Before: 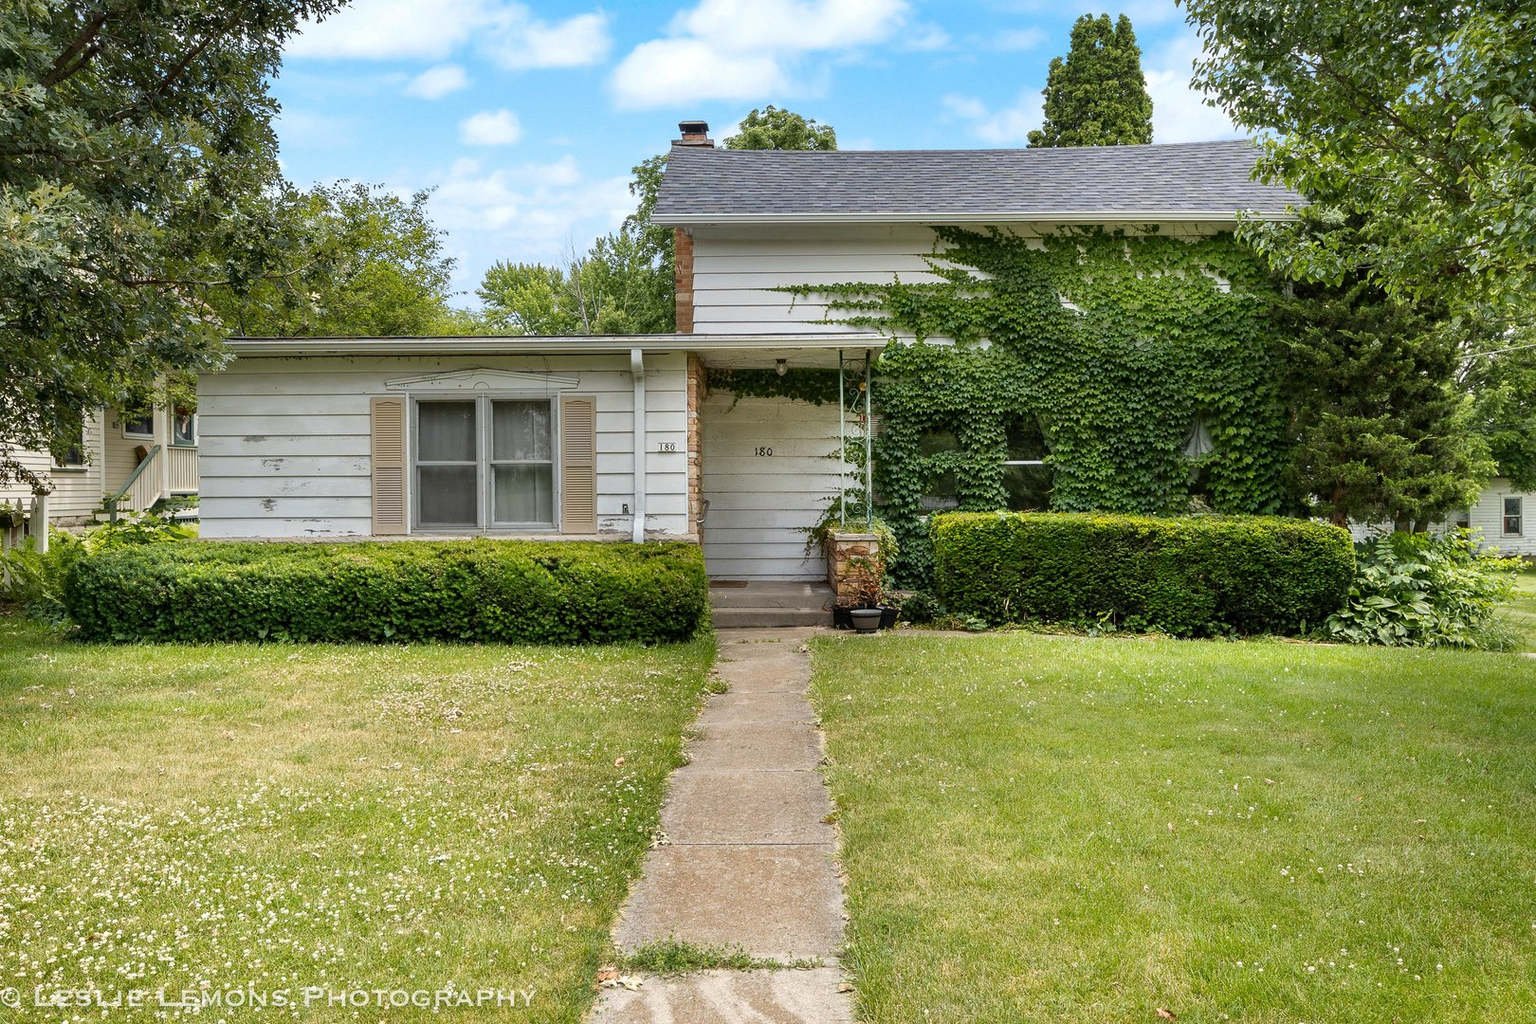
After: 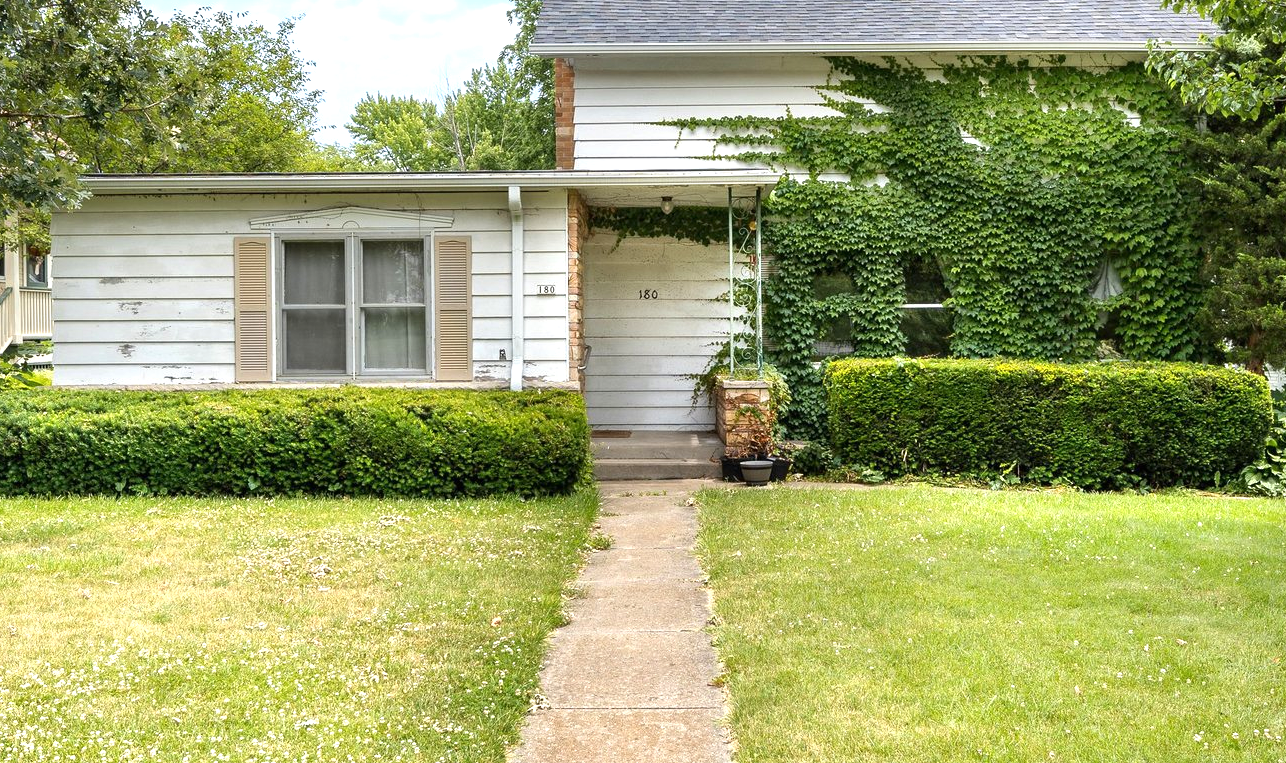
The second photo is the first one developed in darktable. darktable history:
crop: left 9.712%, top 16.928%, right 10.845%, bottom 12.332%
exposure: black level correction 0, exposure 0.7 EV, compensate exposure bias true, compensate highlight preservation false
